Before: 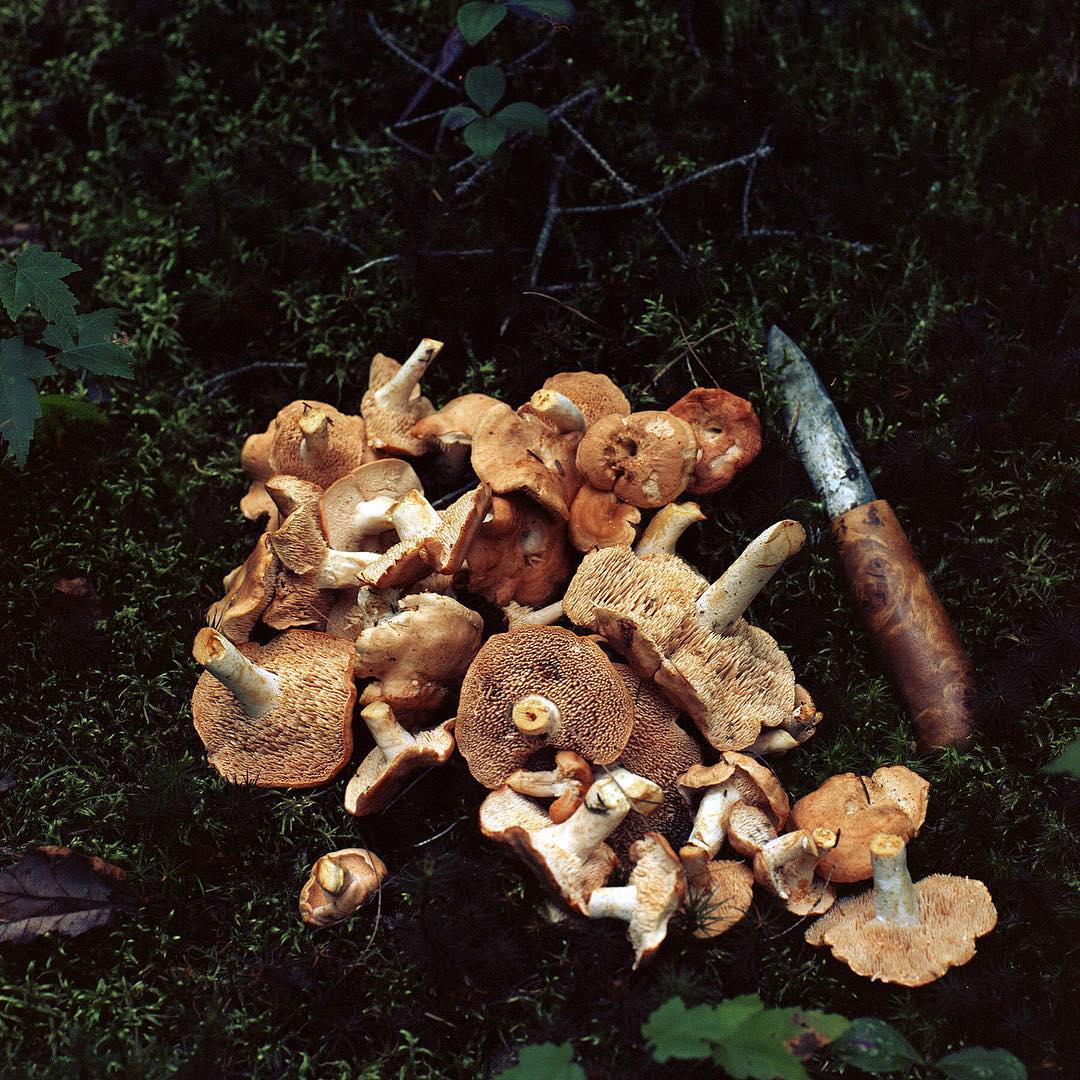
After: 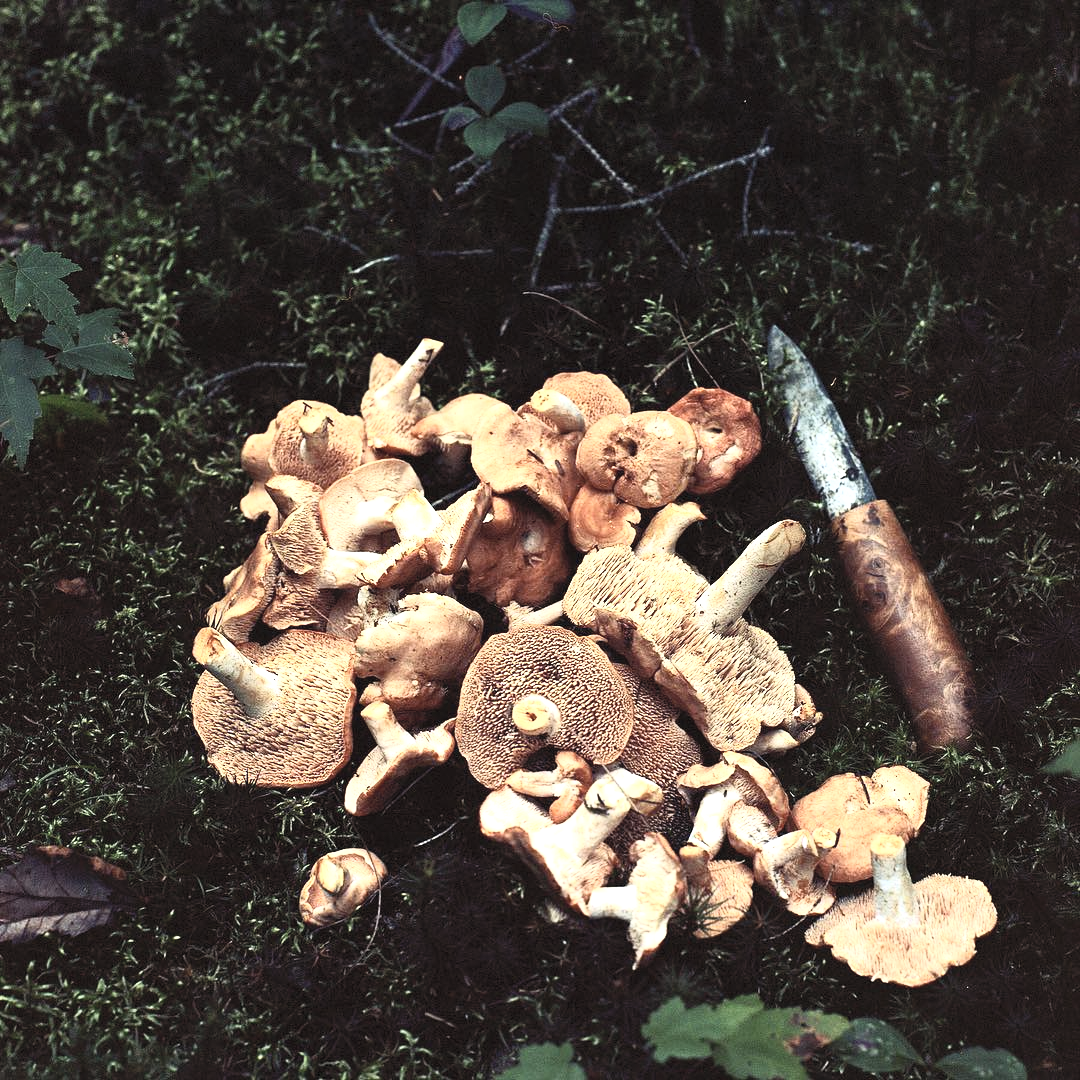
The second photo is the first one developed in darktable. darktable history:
levels: levels [0, 0.476, 0.951]
tone equalizer: on, module defaults
contrast brightness saturation: contrast 0.43, brightness 0.56, saturation -0.19
